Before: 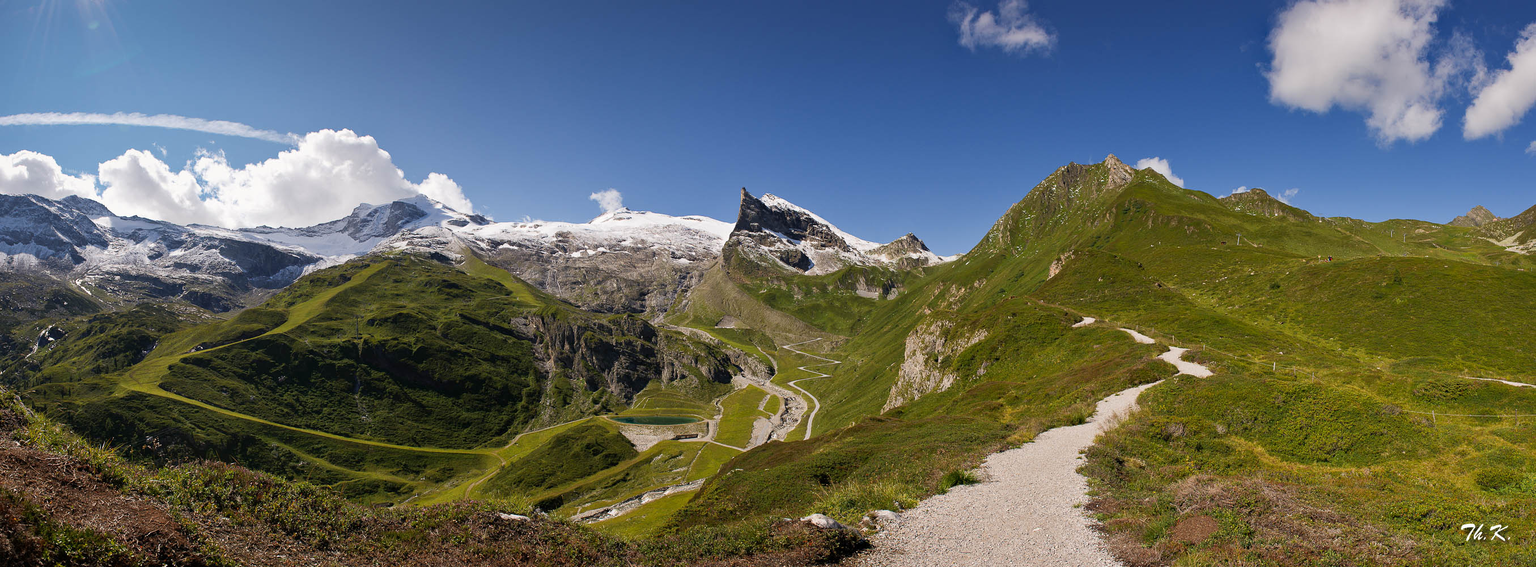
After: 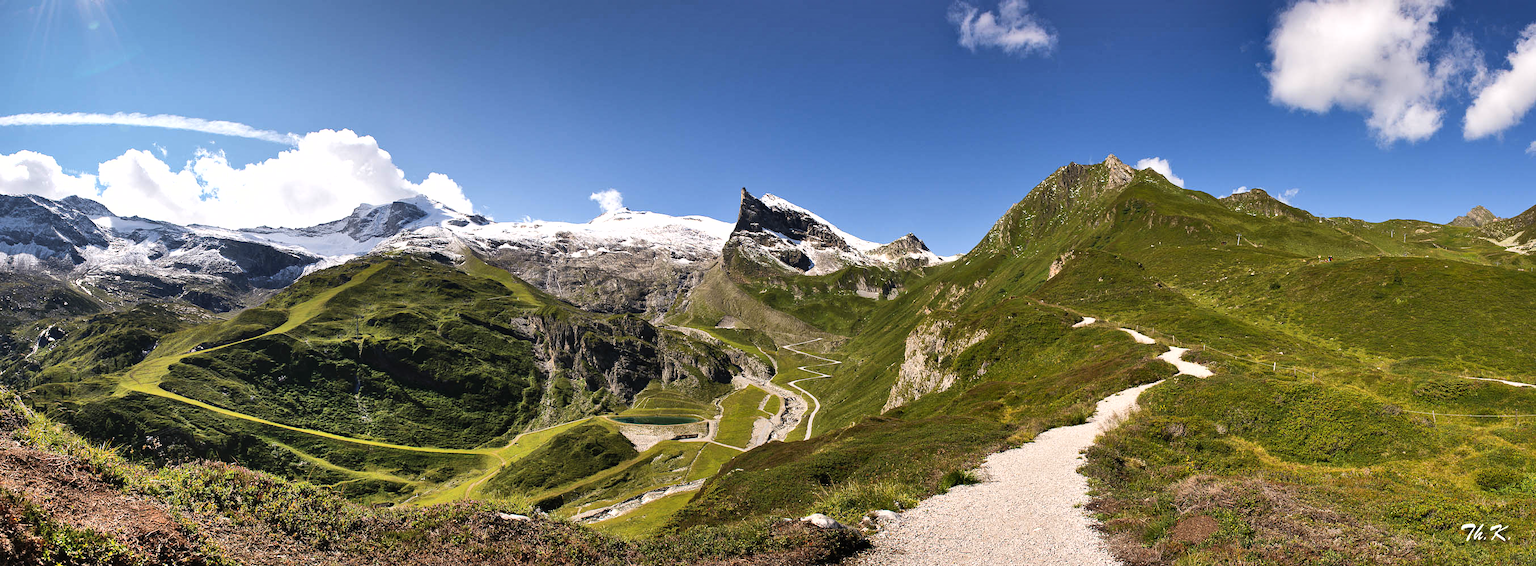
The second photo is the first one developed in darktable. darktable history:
tone equalizer: -8 EV -0.773 EV, -7 EV -0.715 EV, -6 EV -0.612 EV, -5 EV -0.419 EV, -3 EV 0.372 EV, -2 EV 0.6 EV, -1 EV 0.687 EV, +0 EV 0.772 EV, edges refinement/feathering 500, mask exposure compensation -1.57 EV, preserve details no
contrast equalizer: y [[0.6 ×6], [0.55 ×6], [0 ×6], [0 ×6], [0 ×6]], mix -0.081
shadows and highlights: shadows 76.06, highlights -23.46, soften with gaussian
